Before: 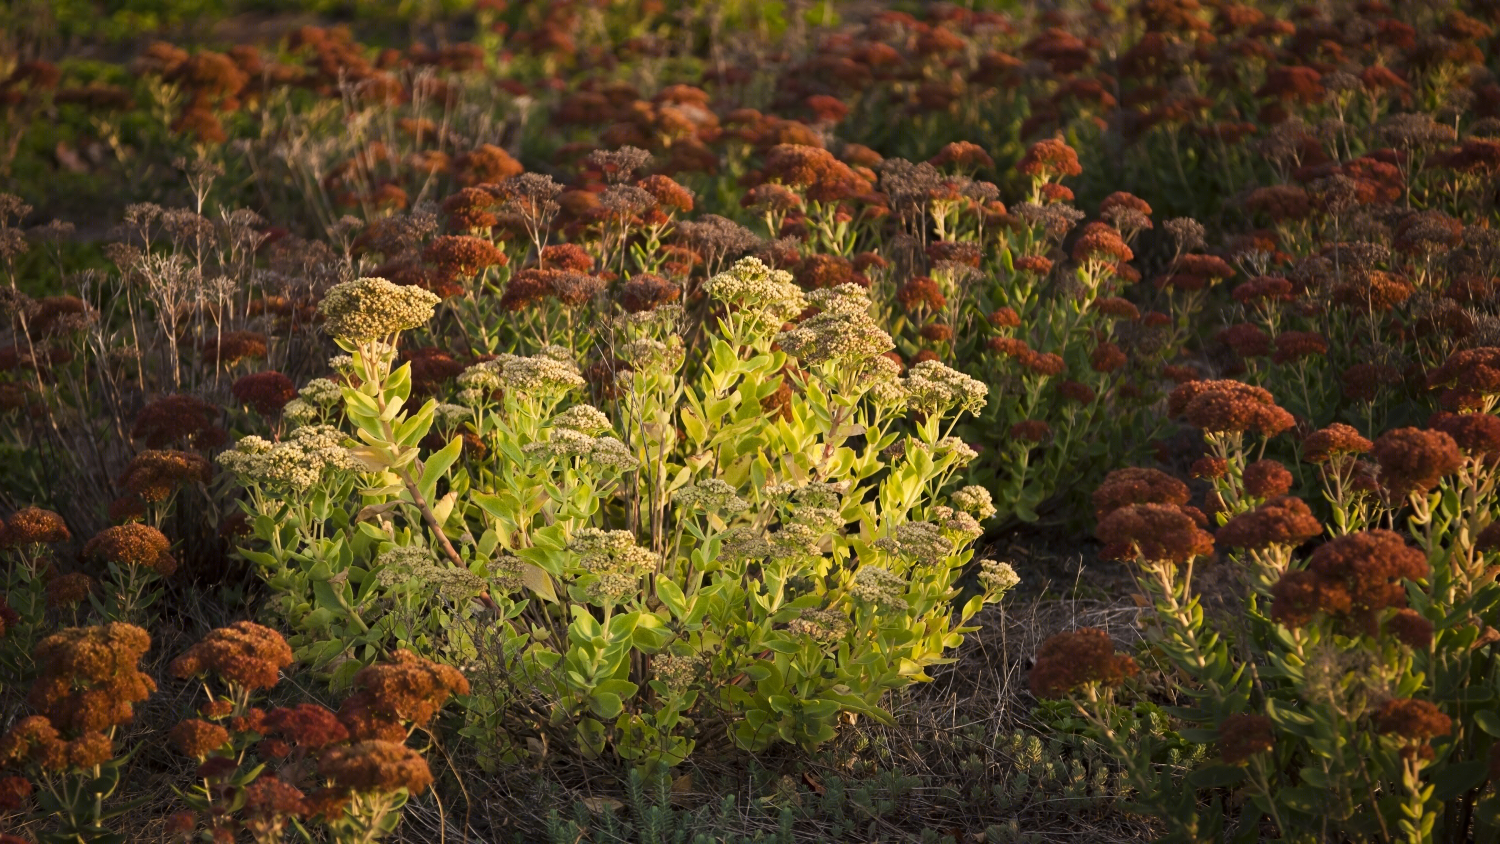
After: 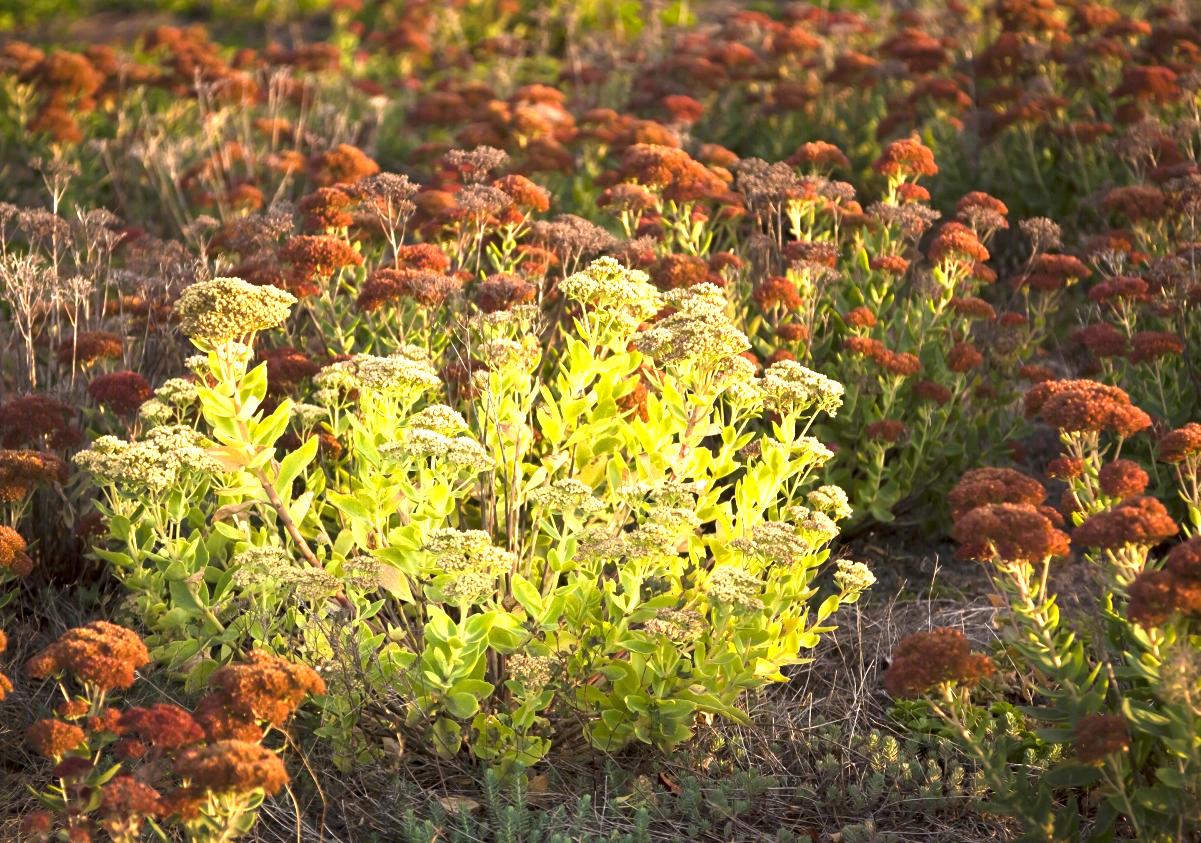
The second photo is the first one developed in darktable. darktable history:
crop and rotate: left 9.604%, right 10.282%
exposure: black level correction 0.001, exposure 1.398 EV, compensate highlight preservation false
